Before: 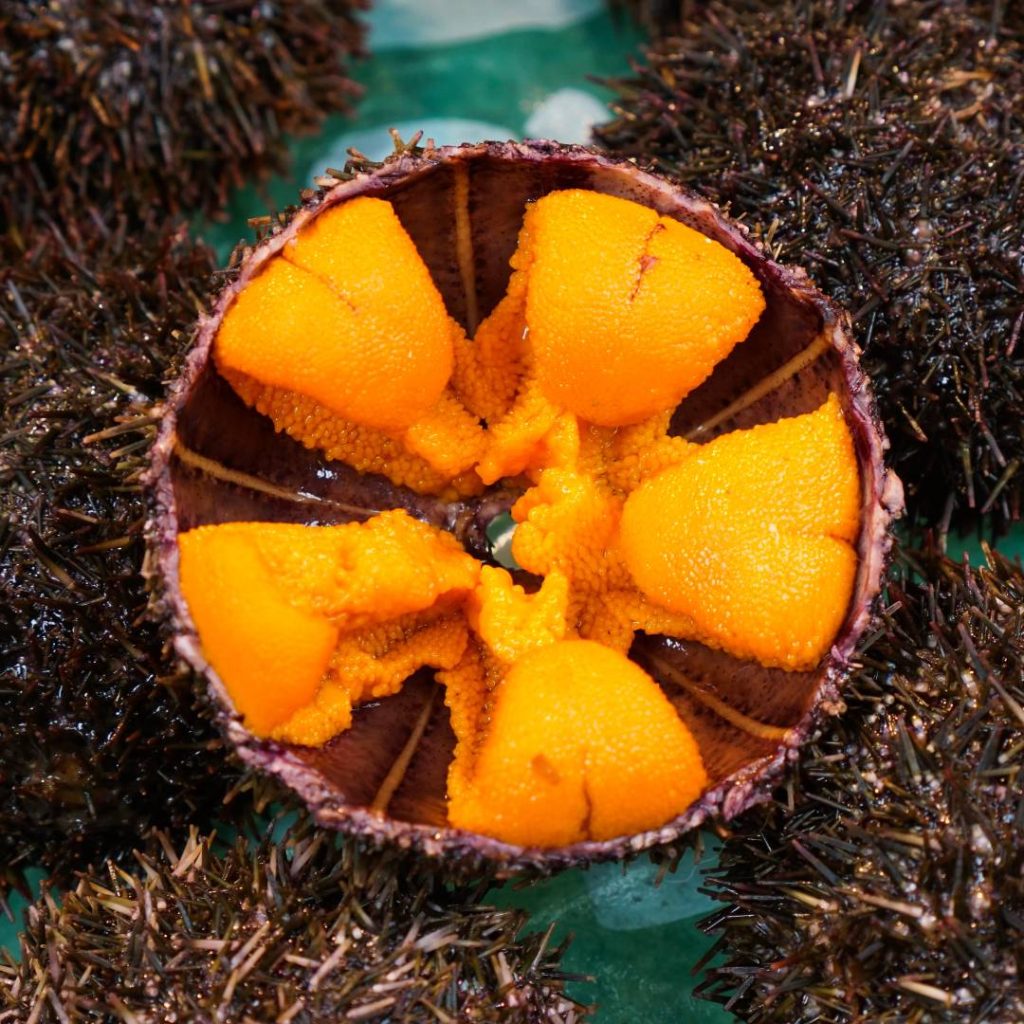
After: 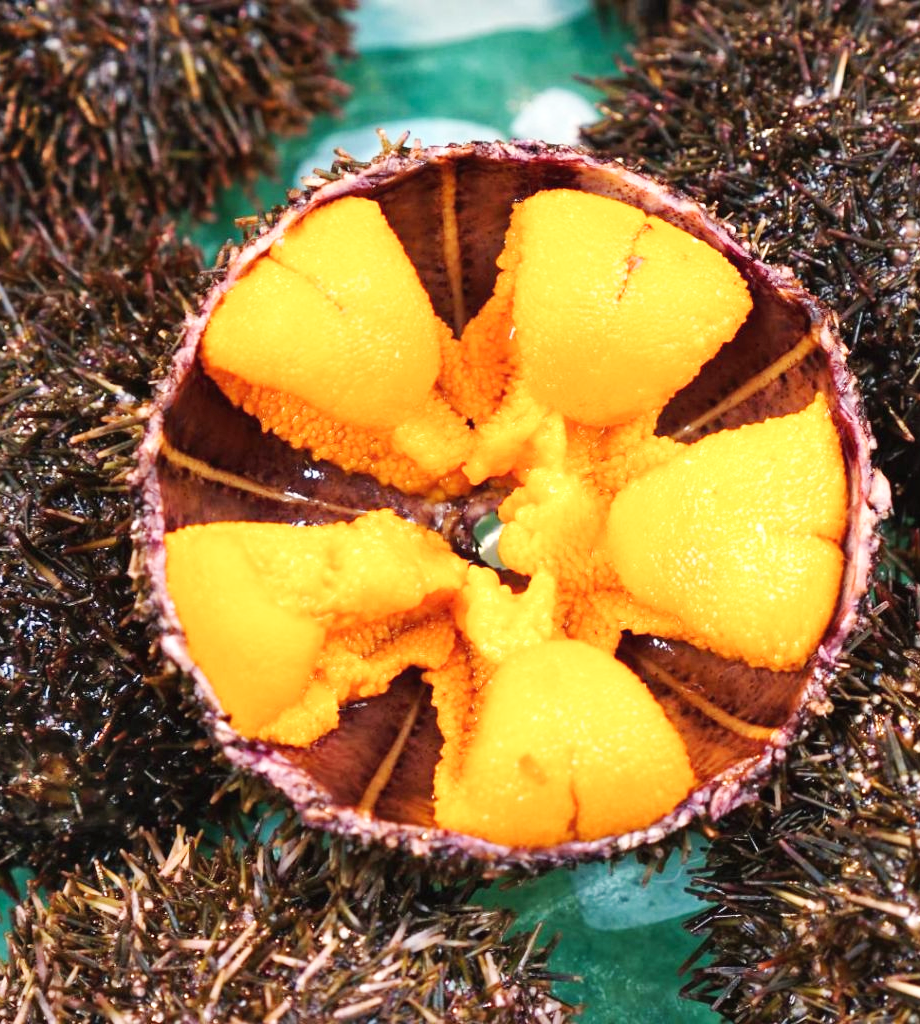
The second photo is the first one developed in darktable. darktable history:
crop and rotate: left 1.294%, right 8.86%
exposure: exposure 0.608 EV, compensate highlight preservation false
shadows and highlights: radius 45.74, white point adjustment 6.69, compress 79.27%, soften with gaussian
tone curve: curves: ch0 [(0, 0.017) (0.239, 0.277) (0.508, 0.593) (0.826, 0.855) (1, 0.945)]; ch1 [(0, 0) (0.401, 0.42) (0.442, 0.47) (0.492, 0.498) (0.511, 0.504) (0.555, 0.586) (0.681, 0.739) (1, 1)]; ch2 [(0, 0) (0.411, 0.433) (0.5, 0.504) (0.545, 0.574) (1, 1)], preserve colors none
